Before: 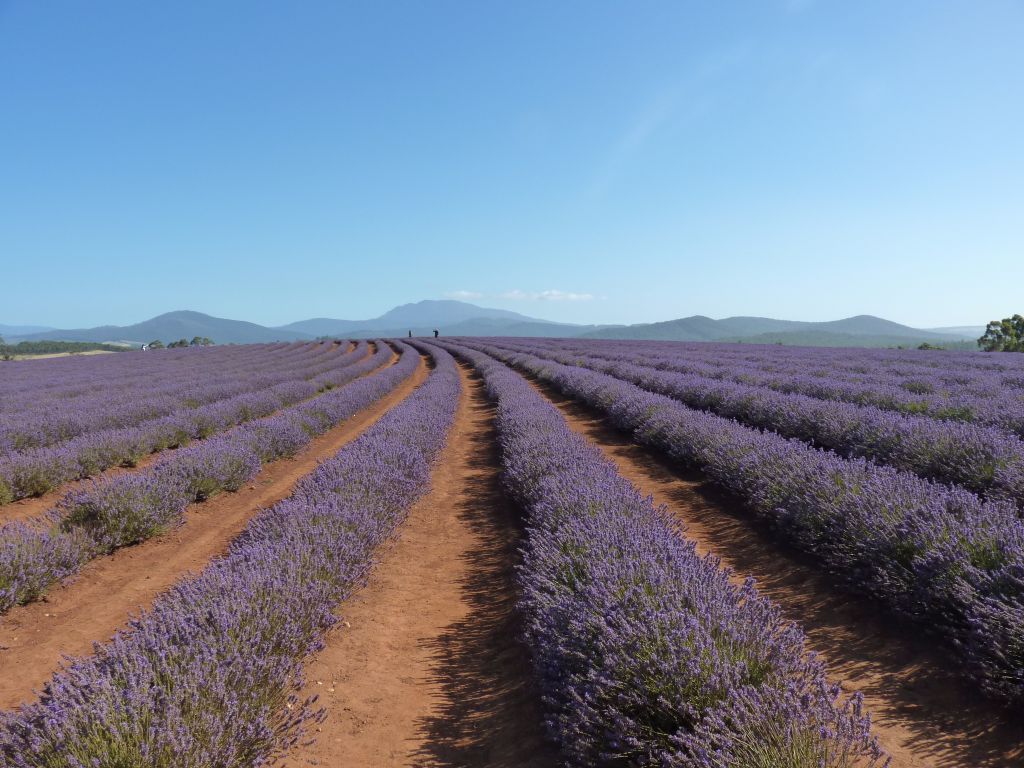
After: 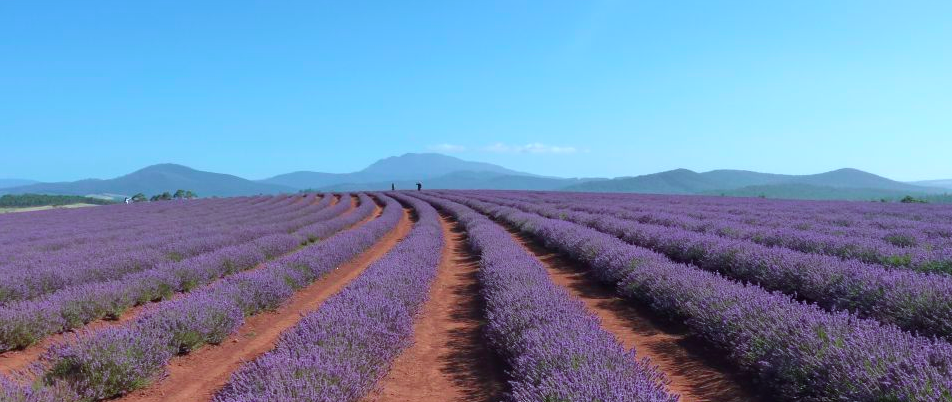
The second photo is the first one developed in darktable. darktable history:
color calibration: illuminant as shot in camera, x 0.369, y 0.376, temperature 4328.46 K, gamut compression 3
color contrast: green-magenta contrast 1.73, blue-yellow contrast 1.15
crop: left 1.744%, top 19.225%, right 5.069%, bottom 28.357%
